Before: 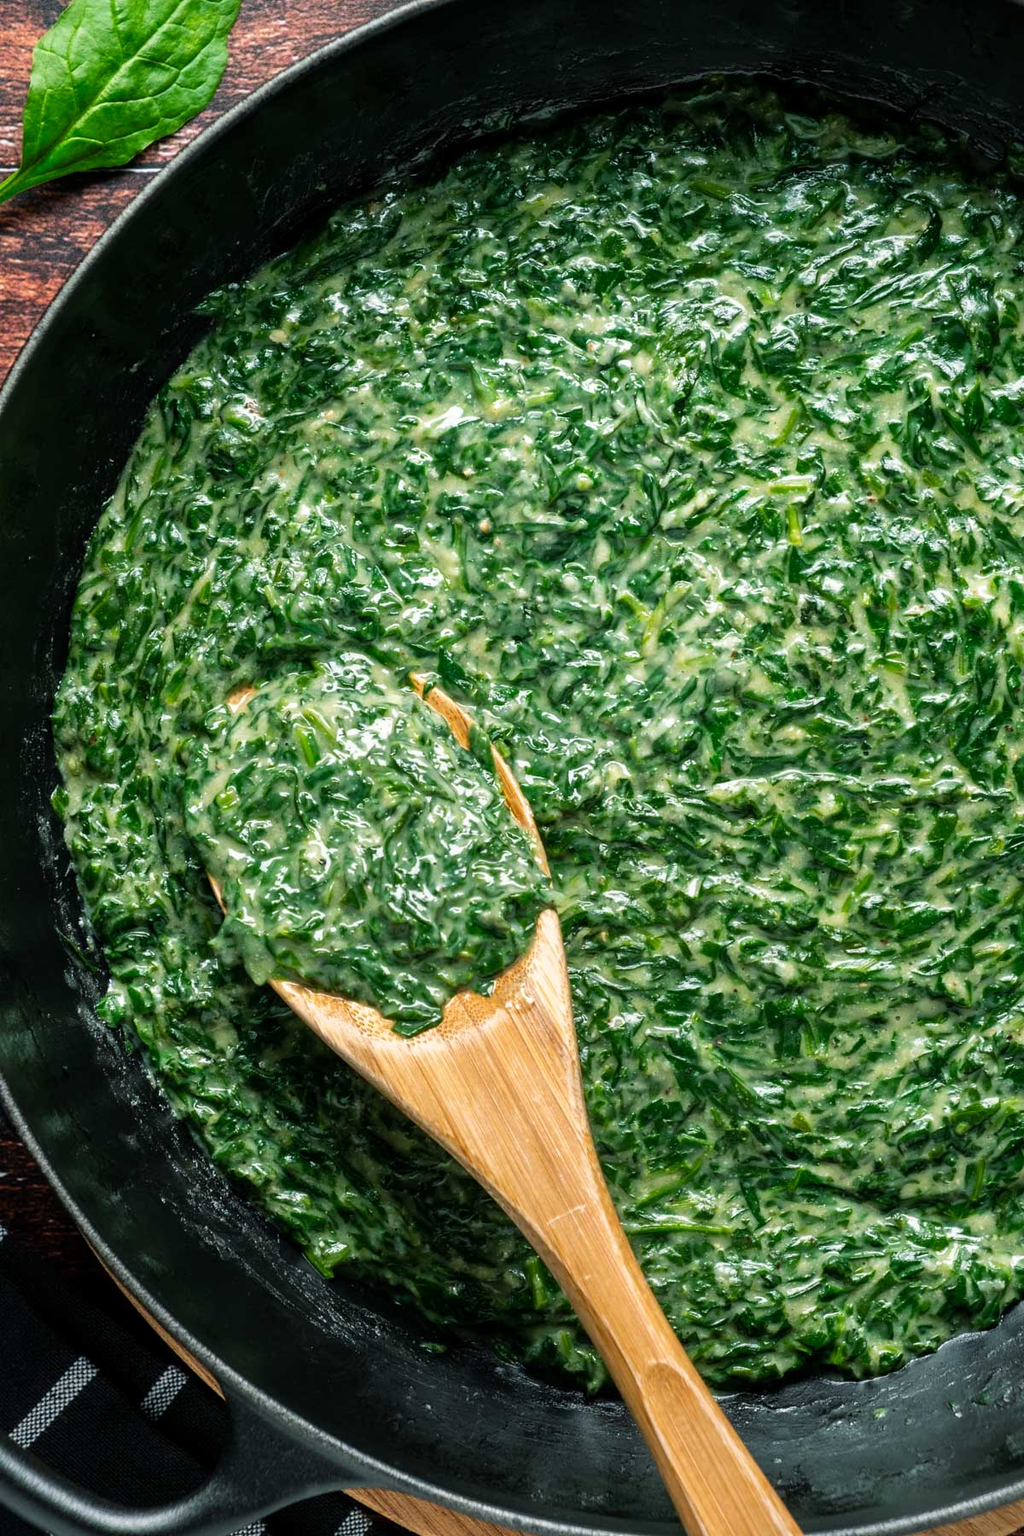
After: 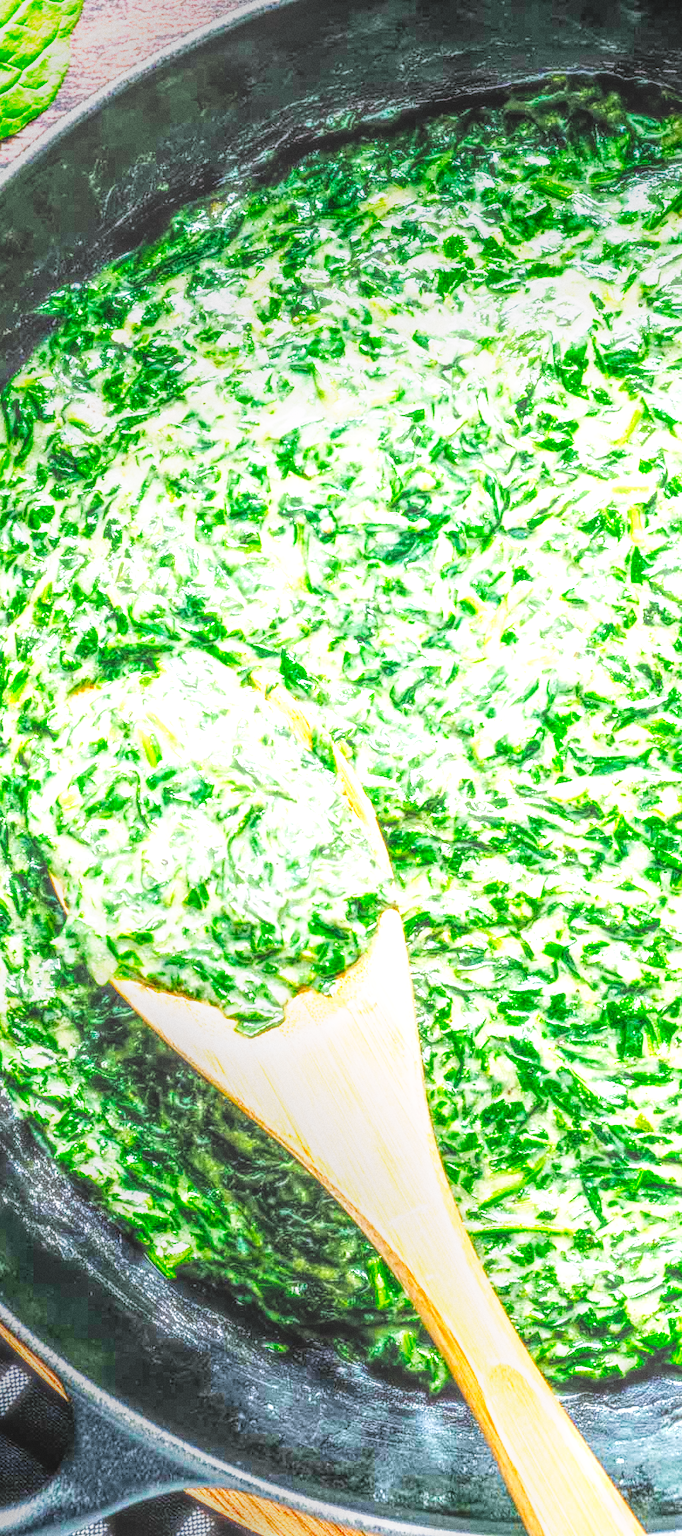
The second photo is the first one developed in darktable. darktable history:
crop and rotate: left 15.446%, right 17.836%
local contrast: highlights 0%, shadows 0%, detail 200%, midtone range 0.25
white balance: red 1.05, blue 1.072
grain: coarseness 0.09 ISO
contrast brightness saturation: contrast 0.07, brightness 0.18, saturation 0.4
base curve: curves: ch0 [(0, 0) (0.007, 0.004) (0.027, 0.03) (0.046, 0.07) (0.207, 0.54) (0.442, 0.872) (0.673, 0.972) (1, 1)], preserve colors none
haze removal: strength -0.1, adaptive false
exposure: black level correction 0, exposure 1.173 EV, compensate exposure bias true, compensate highlight preservation false
